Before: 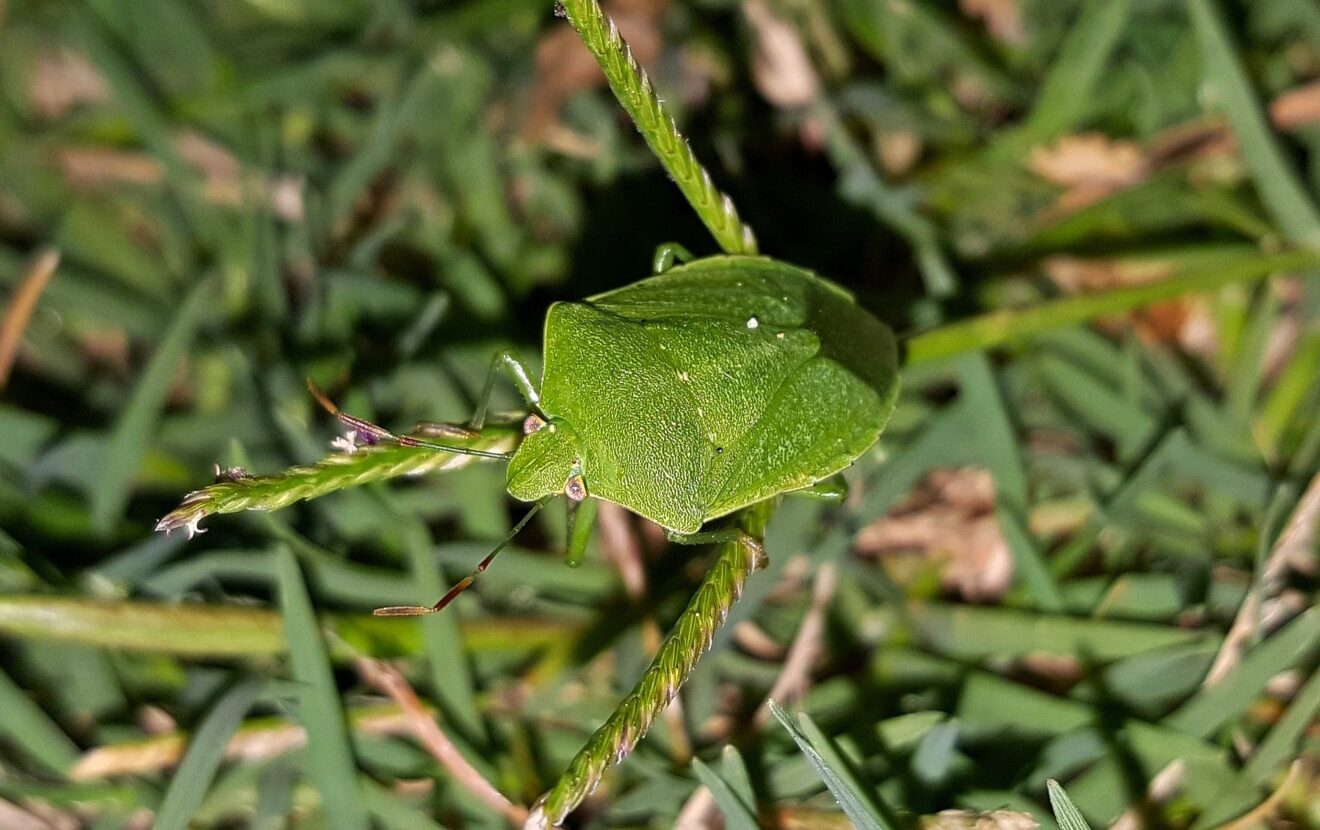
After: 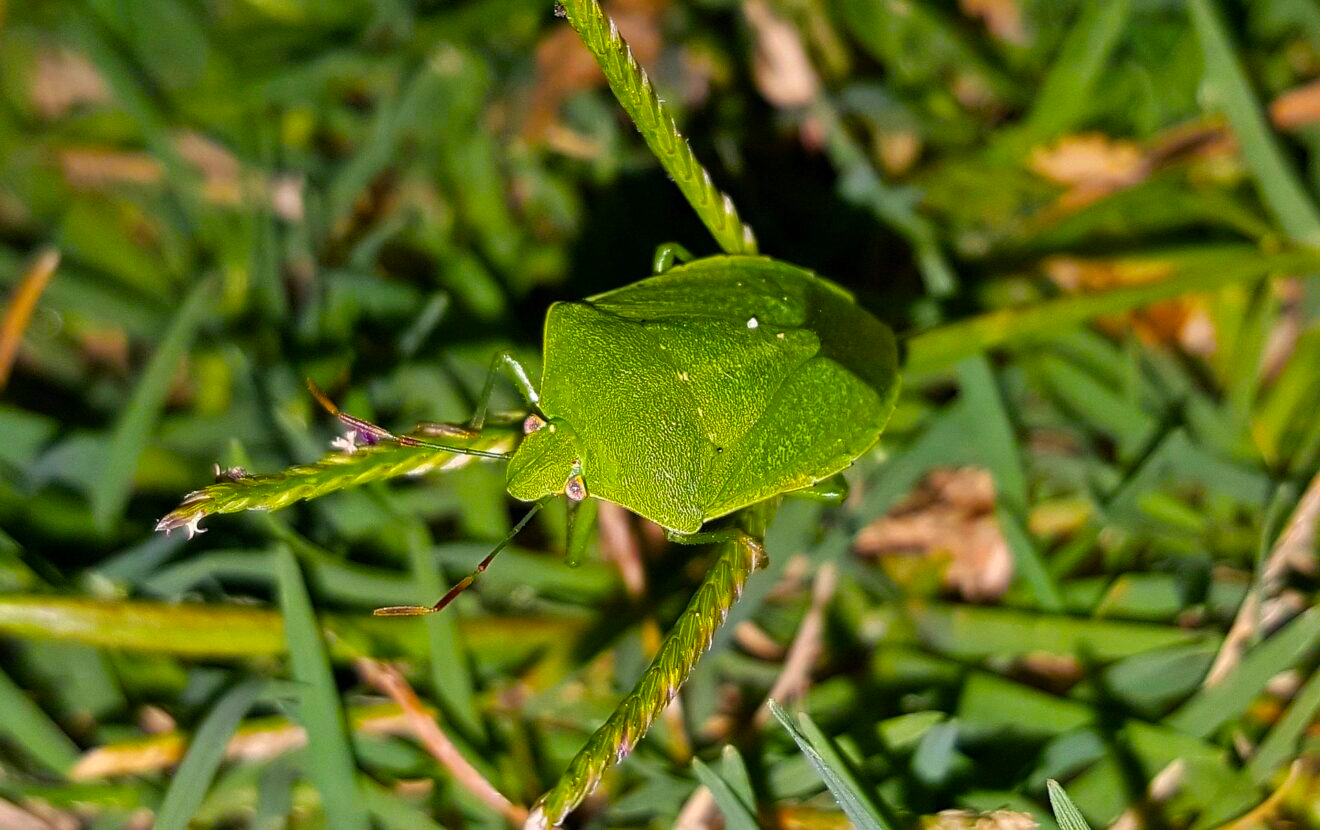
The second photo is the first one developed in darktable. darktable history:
contrast brightness saturation: saturation -0.053
color balance rgb: shadows lift › chroma 2.057%, shadows lift › hue 248.29°, linear chroma grading › global chroma 24.542%, perceptual saturation grading › global saturation 25.91%
